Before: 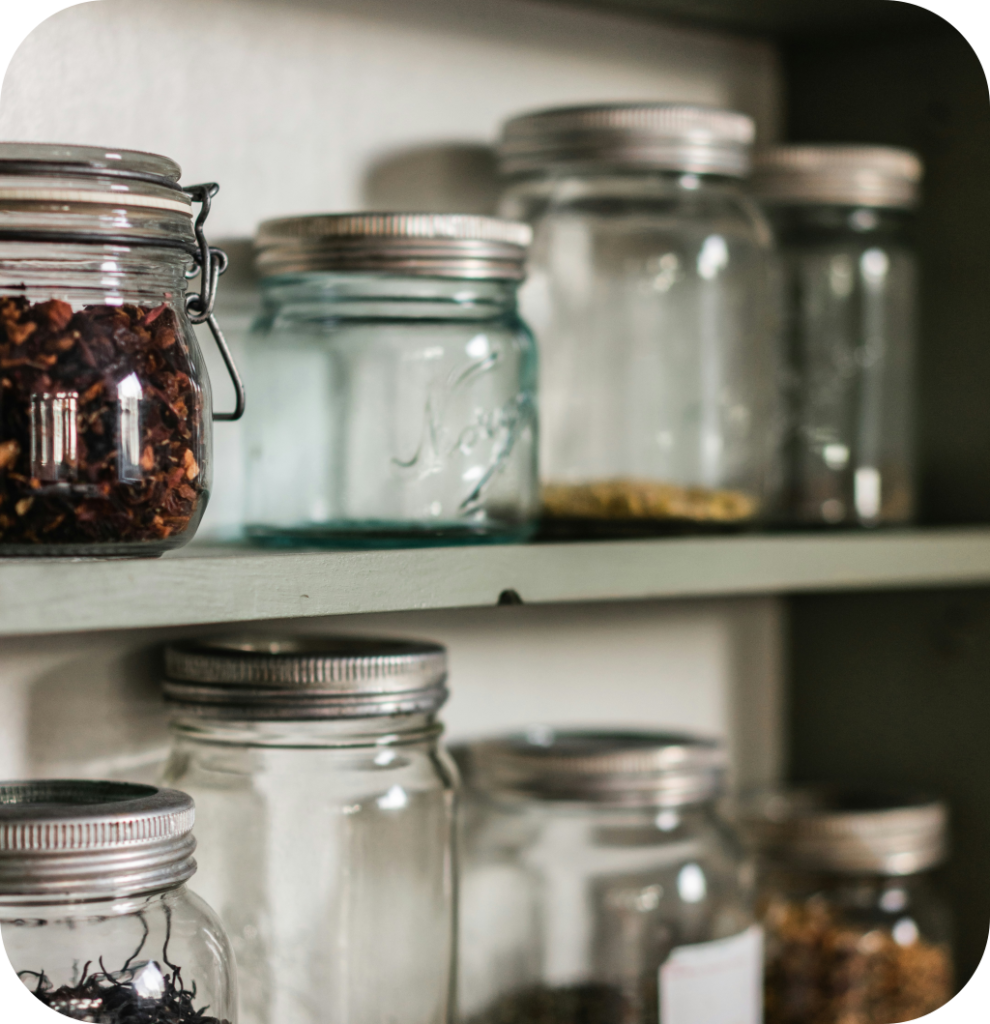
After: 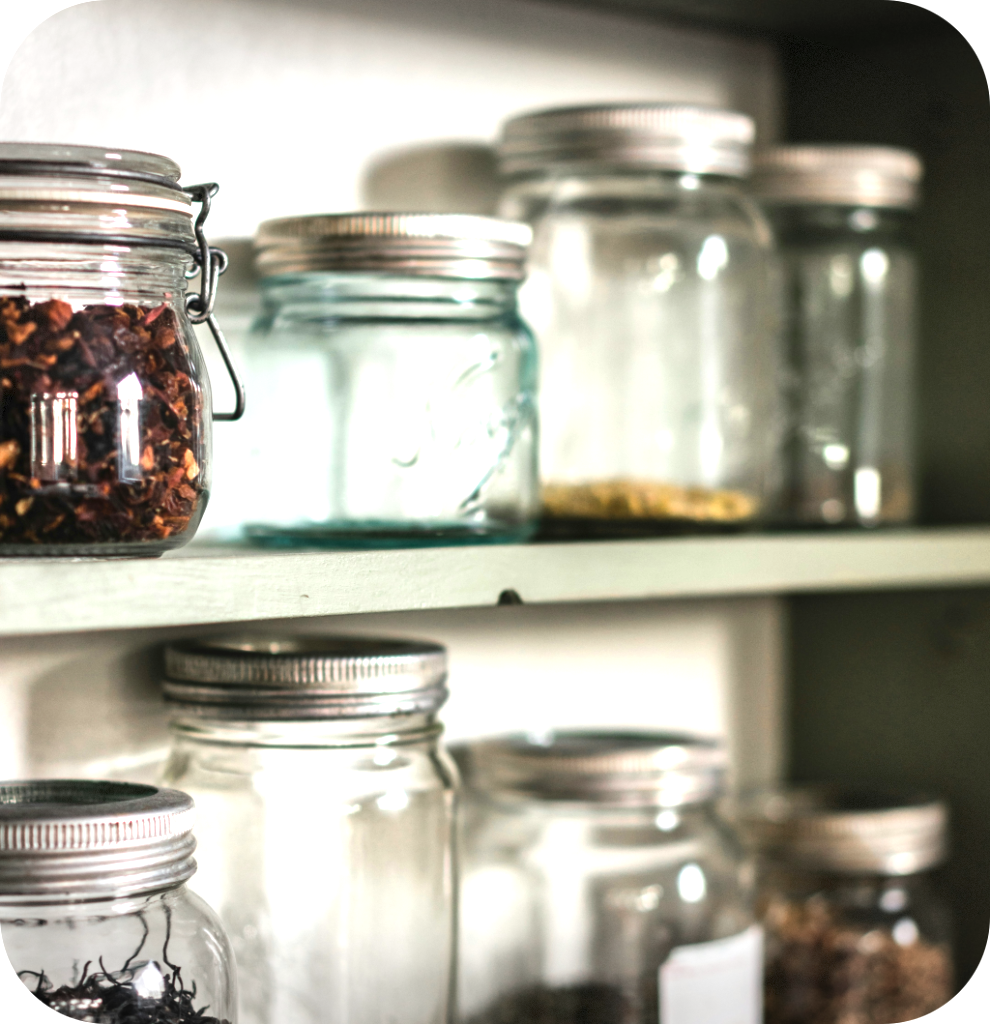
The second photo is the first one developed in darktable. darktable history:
exposure: black level correction 0, exposure 1.1 EV, compensate exposure bias true, compensate highlight preservation false
vignetting: fall-off start 100%, brightness -0.406, saturation -0.3, width/height ratio 1.324, dithering 8-bit output, unbound false
